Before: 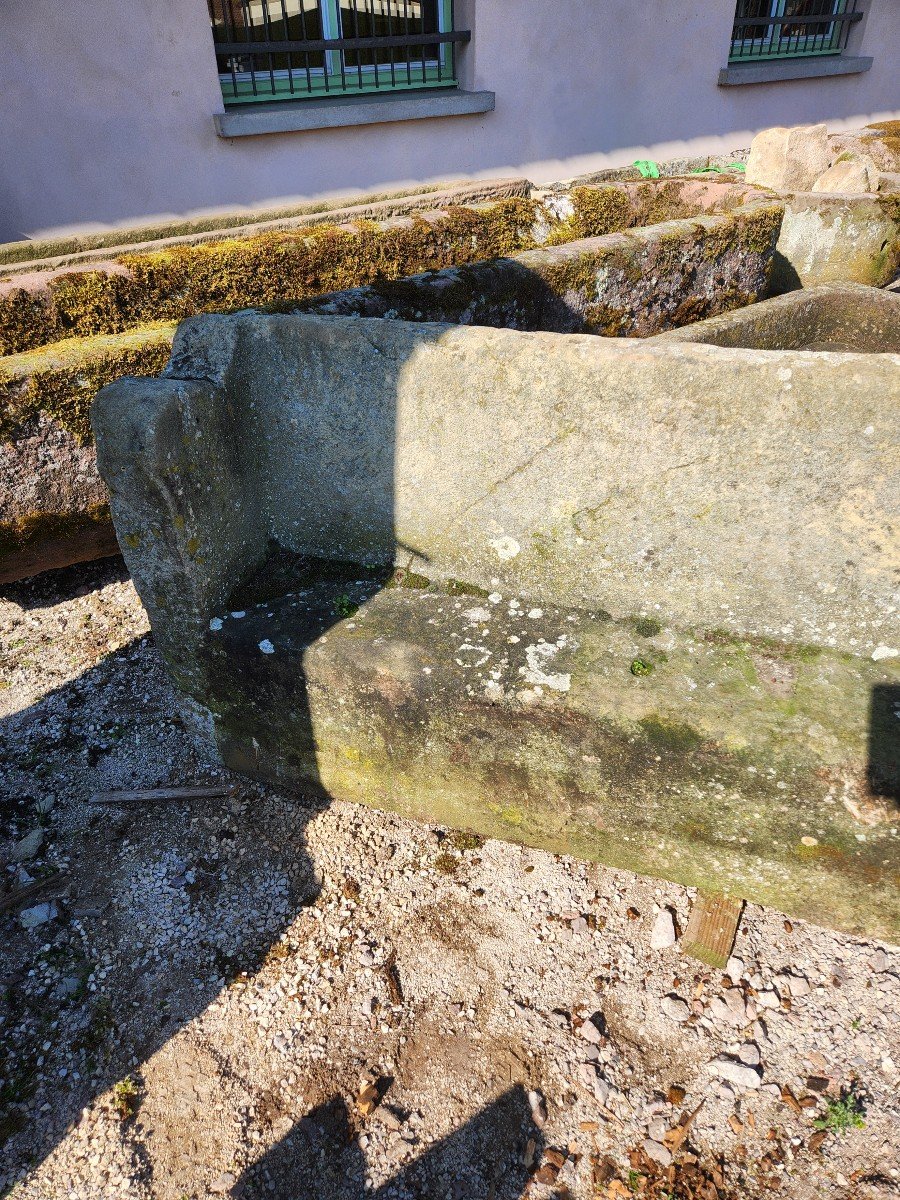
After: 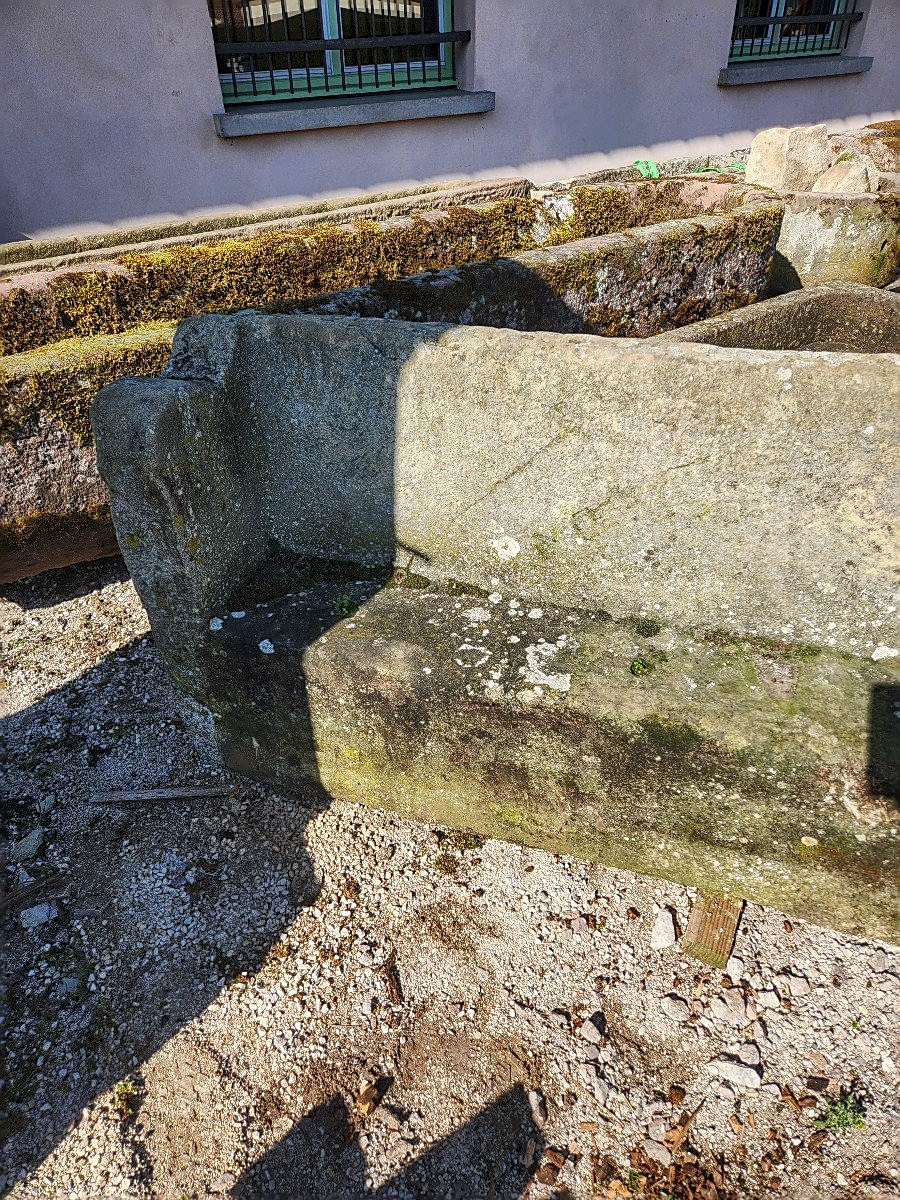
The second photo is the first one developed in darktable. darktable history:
tone equalizer: -8 EV 0.251 EV, -7 EV 0.421 EV, -6 EV 0.456 EV, -5 EV 0.229 EV, -3 EV -0.242 EV, -2 EV -0.421 EV, -1 EV -0.423 EV, +0 EV -0.258 EV
sharpen: amount 0.495
local contrast: detail 142%
exposure: black level correction -0.003, exposure 0.031 EV, compensate highlight preservation false
